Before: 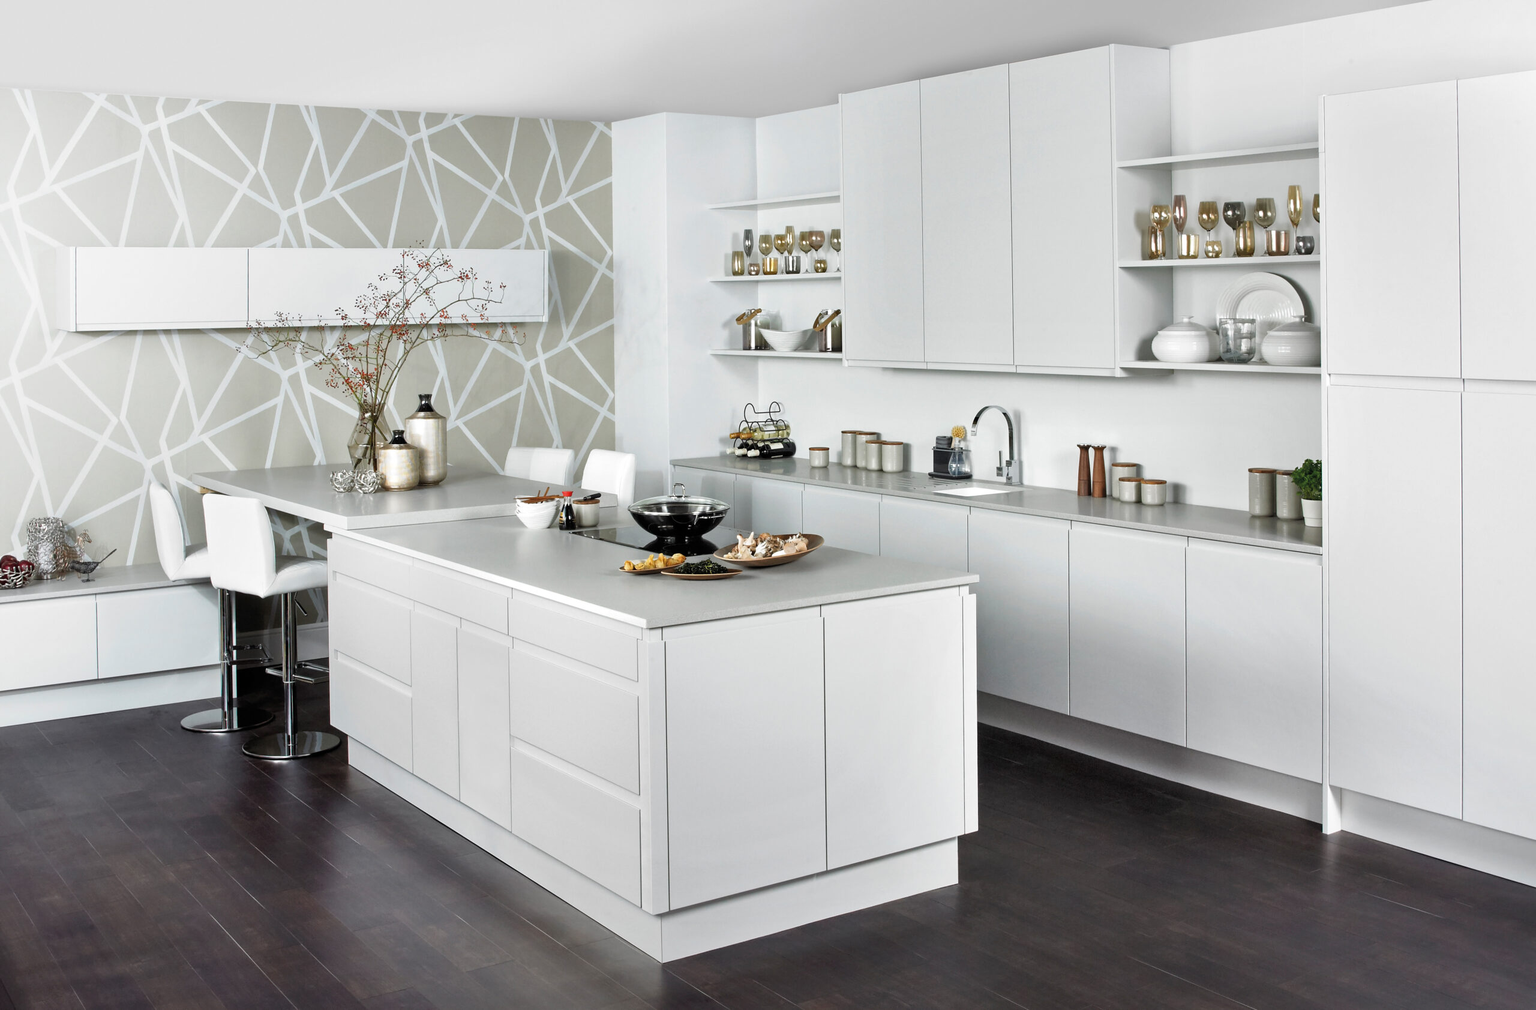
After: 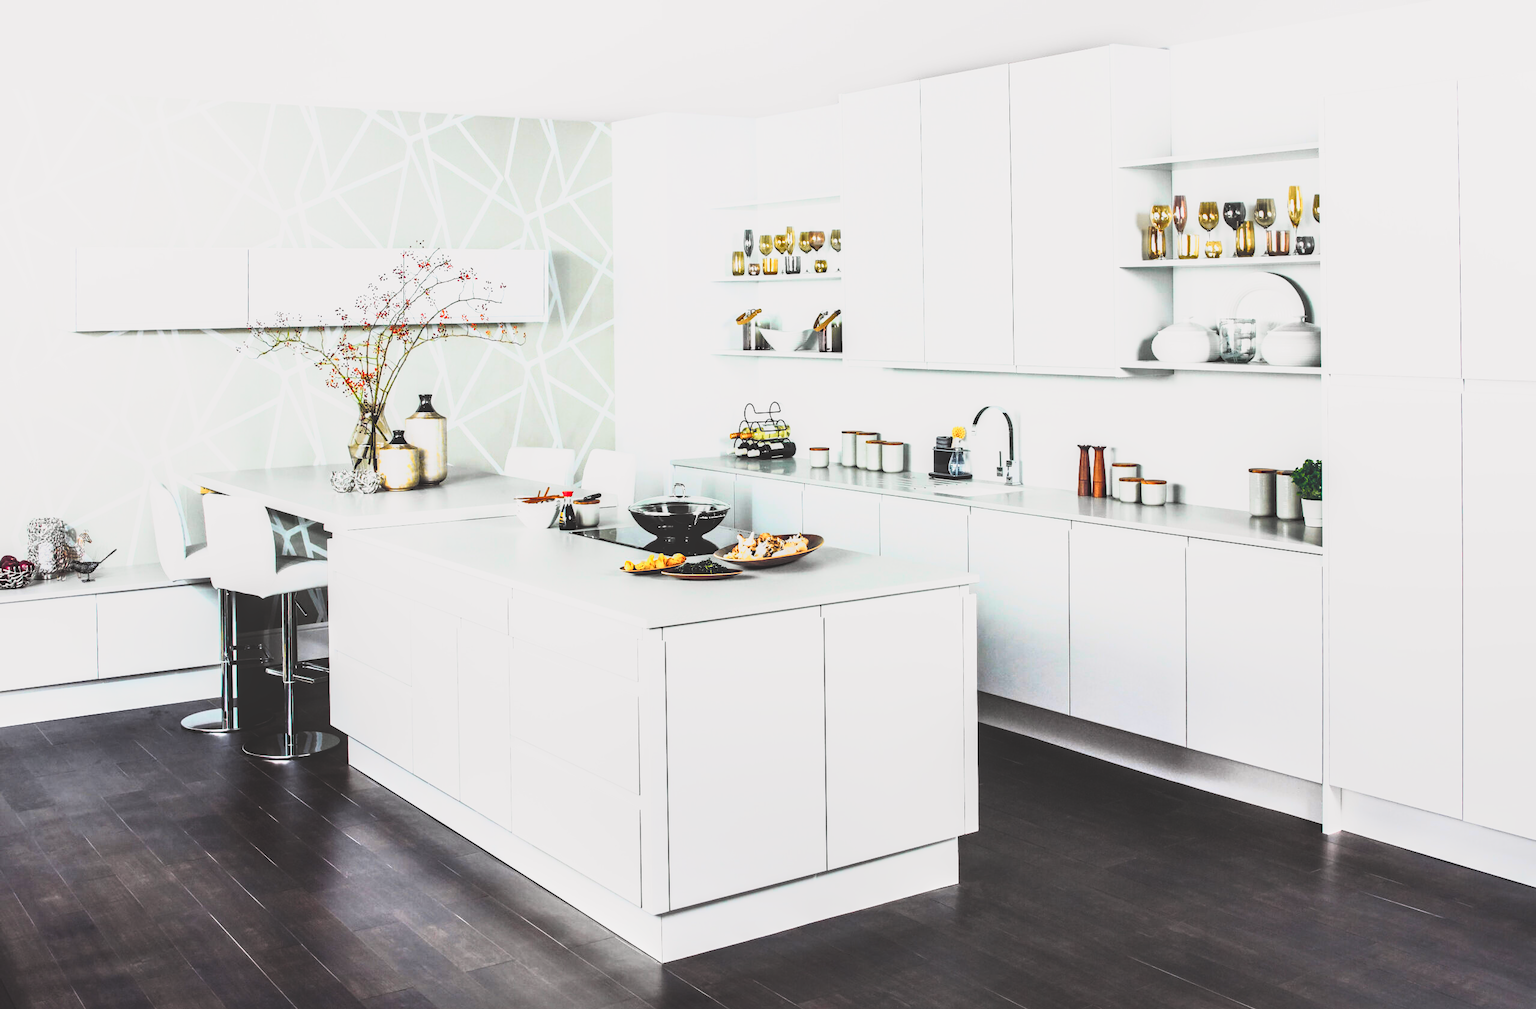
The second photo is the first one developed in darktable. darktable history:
local contrast: on, module defaults
exposure: exposure 0.178 EV, compensate exposure bias true, compensate highlight preservation false
tone curve: curves: ch0 [(0, 0.023) (0.132, 0.075) (0.256, 0.2) (0.463, 0.494) (0.699, 0.816) (0.813, 0.898) (1, 0.943)]; ch1 [(0, 0) (0.32, 0.306) (0.441, 0.41) (0.476, 0.466) (0.498, 0.5) (0.518, 0.519) (0.546, 0.571) (0.604, 0.651) (0.733, 0.817) (1, 1)]; ch2 [(0, 0) (0.312, 0.313) (0.431, 0.425) (0.483, 0.477) (0.503, 0.503) (0.526, 0.507) (0.564, 0.575) (0.614, 0.695) (0.713, 0.767) (0.985, 0.966)], color space Lab, independent channels
base curve: curves: ch0 [(0, 0.036) (0.007, 0.037) (0.604, 0.887) (1, 1)], preserve colors none
